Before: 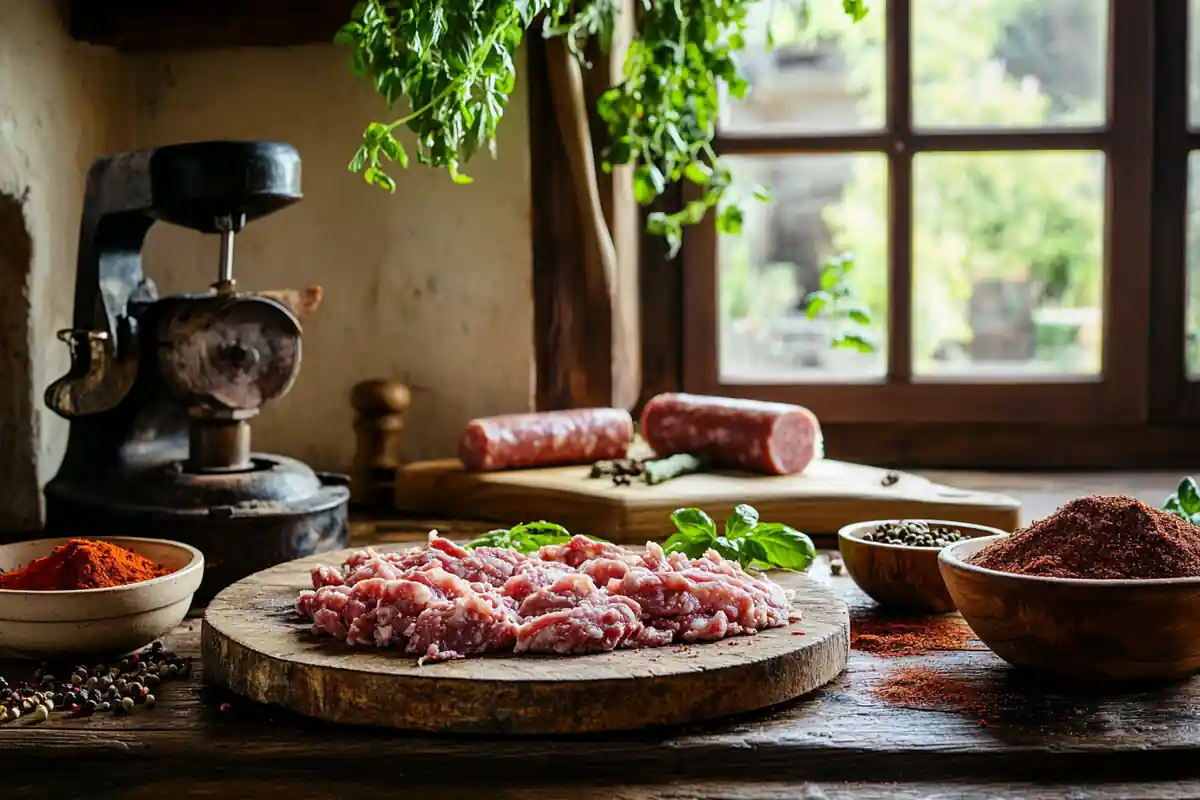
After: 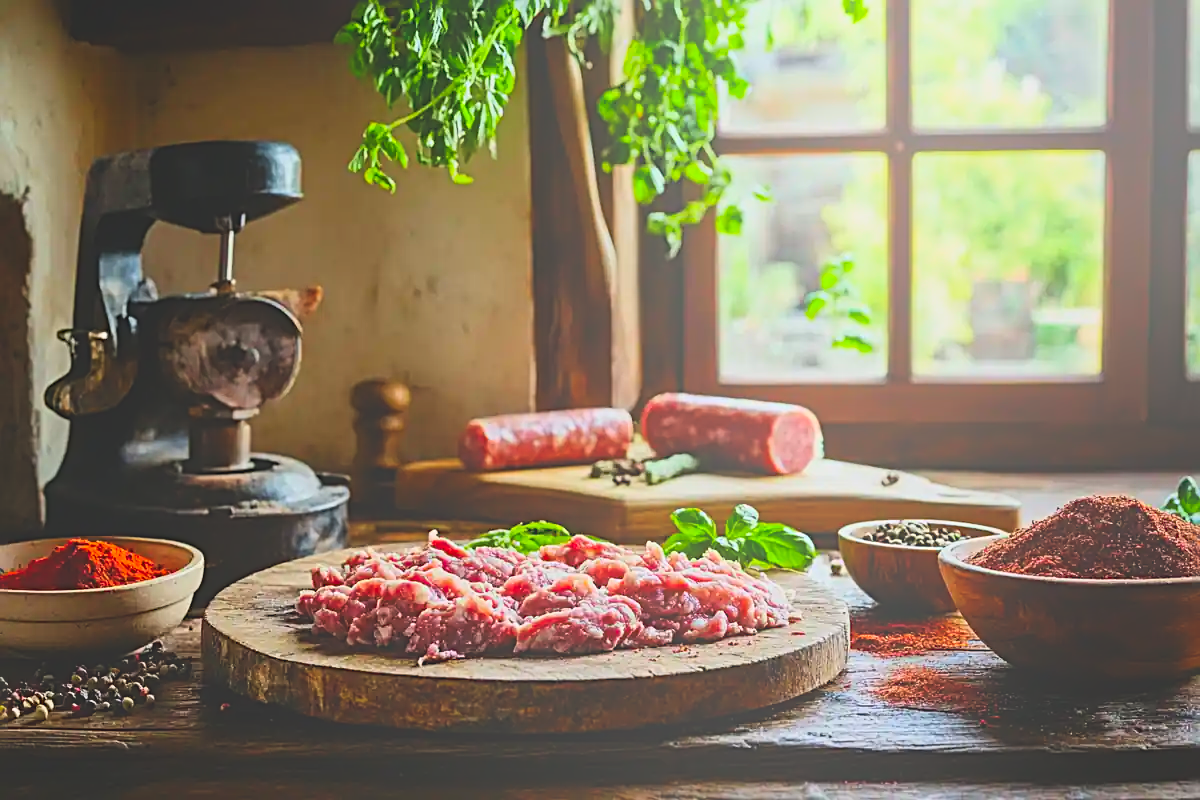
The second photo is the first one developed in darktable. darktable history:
exposure: exposure -0.582 EV, compensate highlight preservation false
bloom: size 38%, threshold 95%, strength 30%
white balance: emerald 1
sharpen: radius 3.119
contrast brightness saturation: contrast 0.2, brightness 0.2, saturation 0.8
color balance: lift [1.01, 1, 1, 1], gamma [1.097, 1, 1, 1], gain [0.85, 1, 1, 1]
